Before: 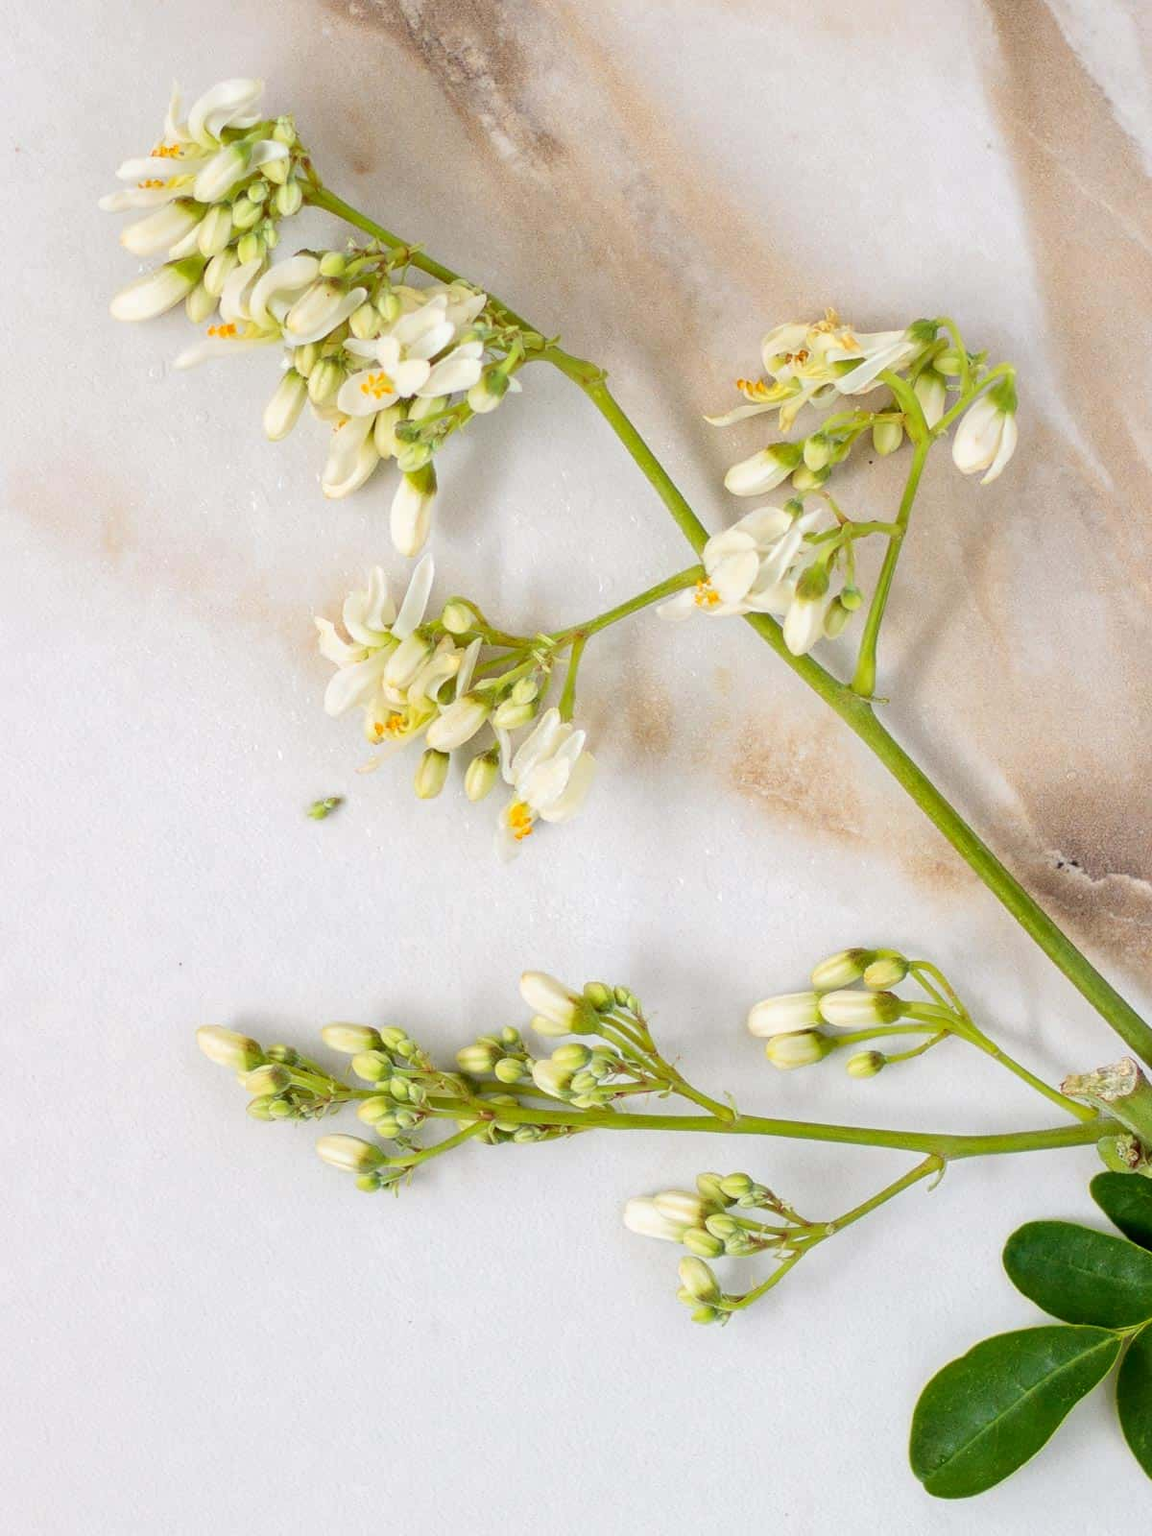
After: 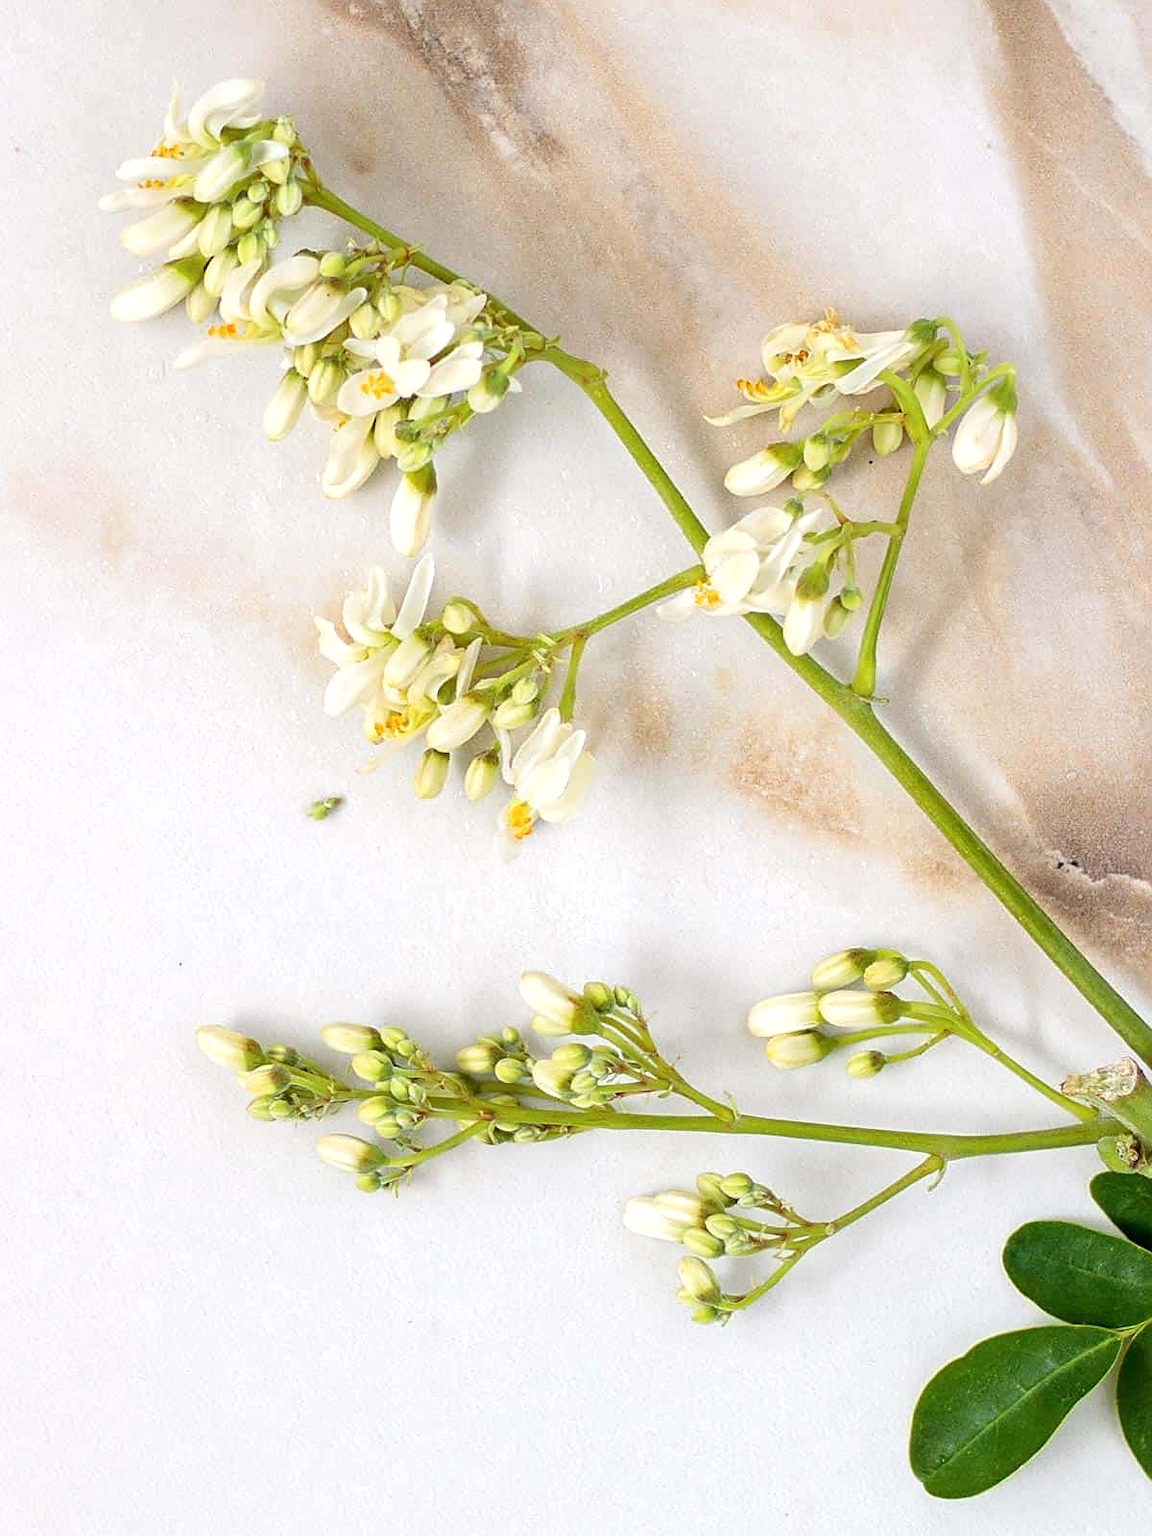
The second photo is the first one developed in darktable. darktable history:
exposure: exposure 0.239 EV, compensate highlight preservation false
sharpen: on, module defaults
color balance rgb: linear chroma grading › global chroma -15.929%, perceptual saturation grading › global saturation 17.722%
